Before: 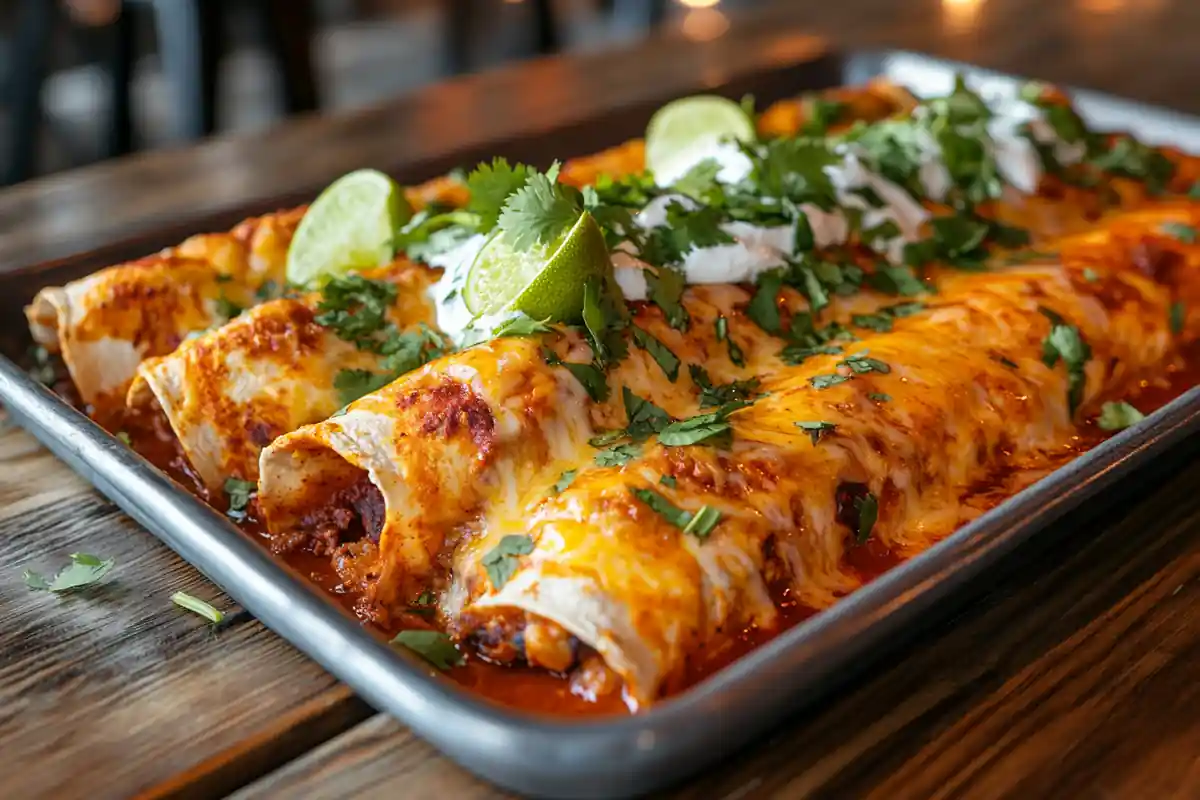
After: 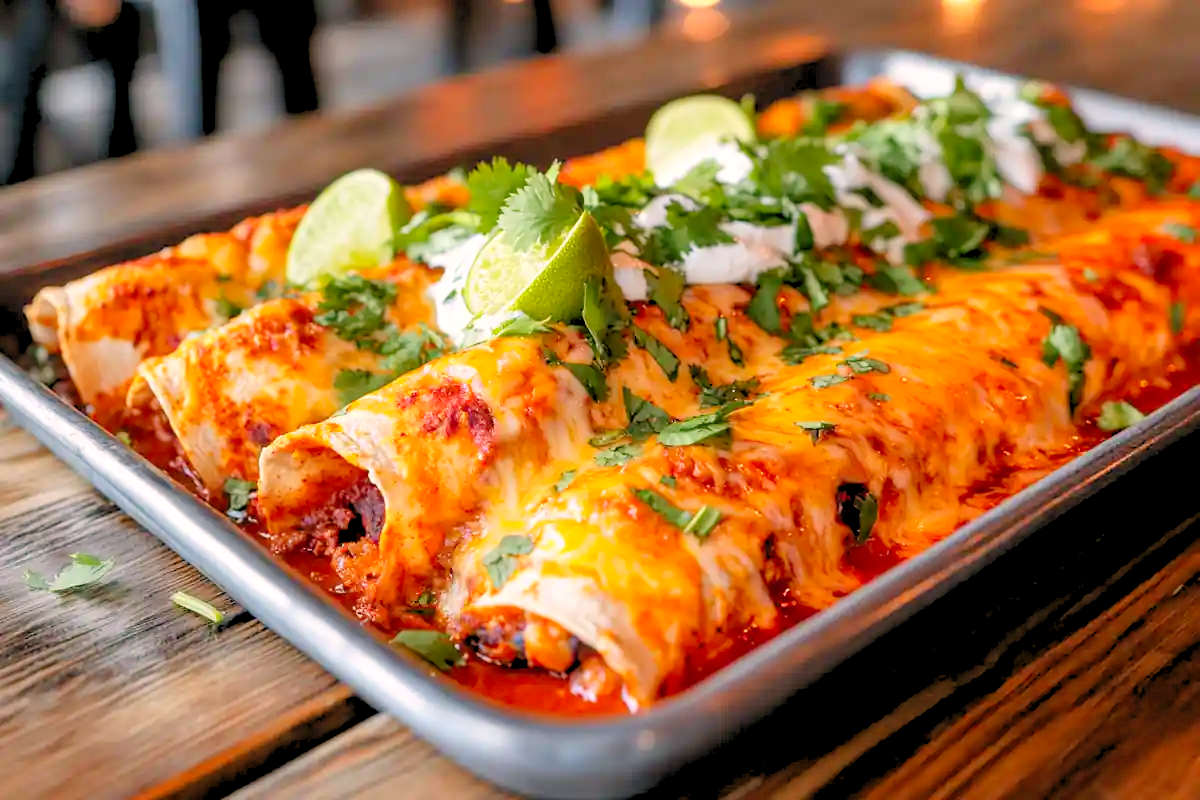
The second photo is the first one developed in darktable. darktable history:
color correction: highlights a* 7.34, highlights b* 4.37
levels: levels [0.072, 0.414, 0.976]
